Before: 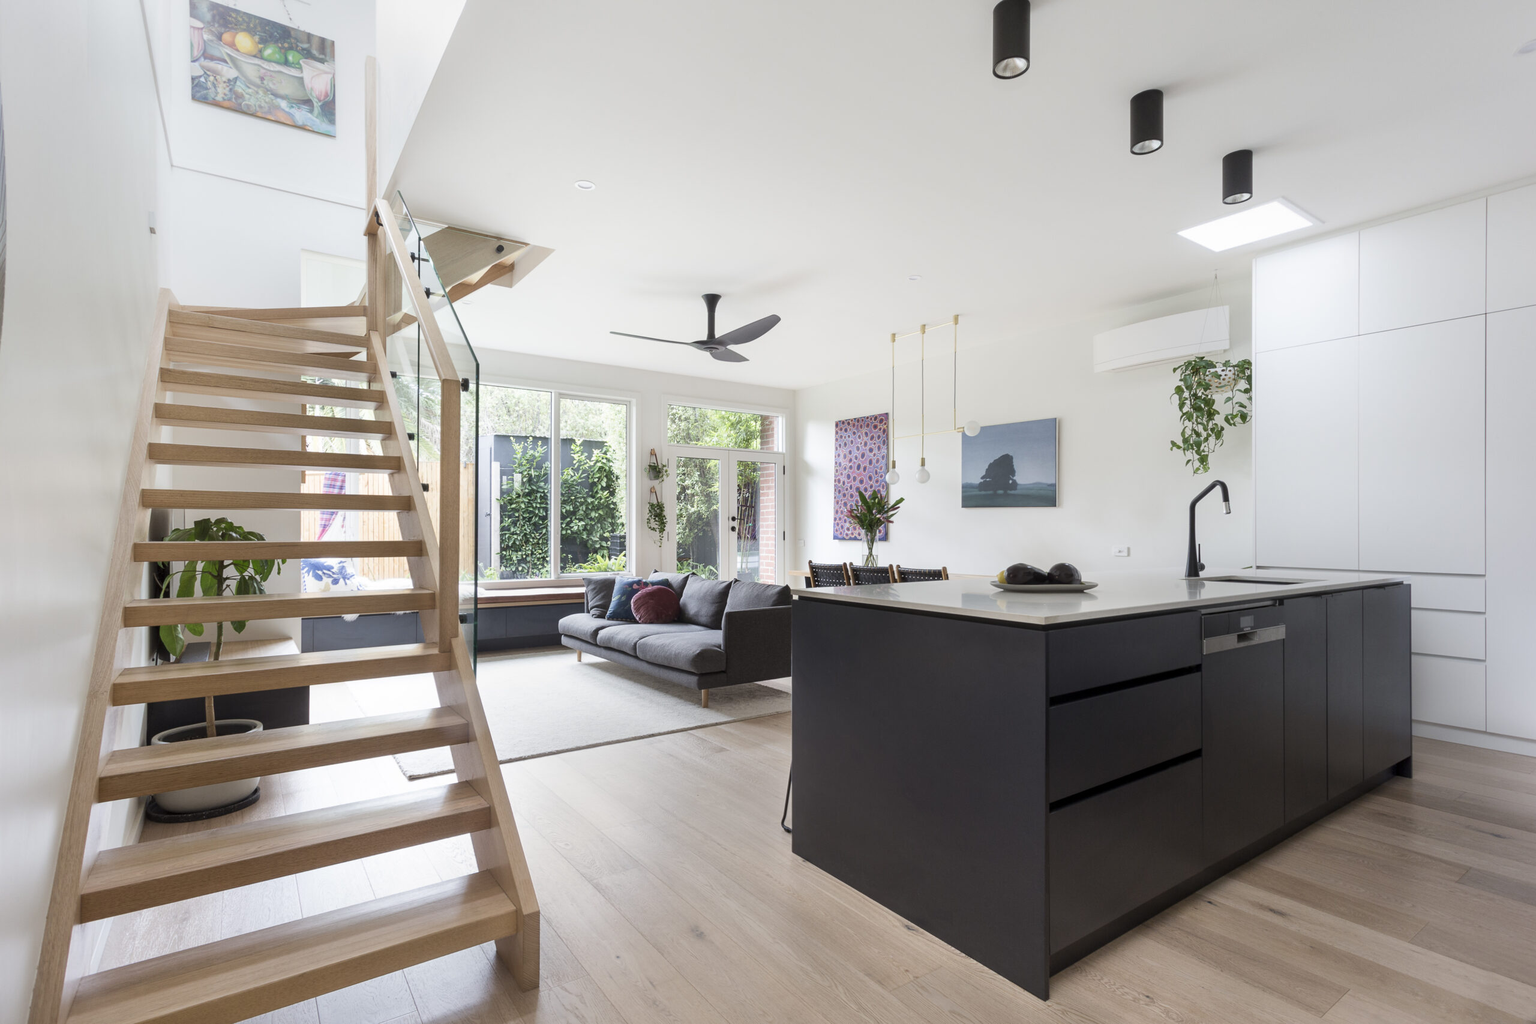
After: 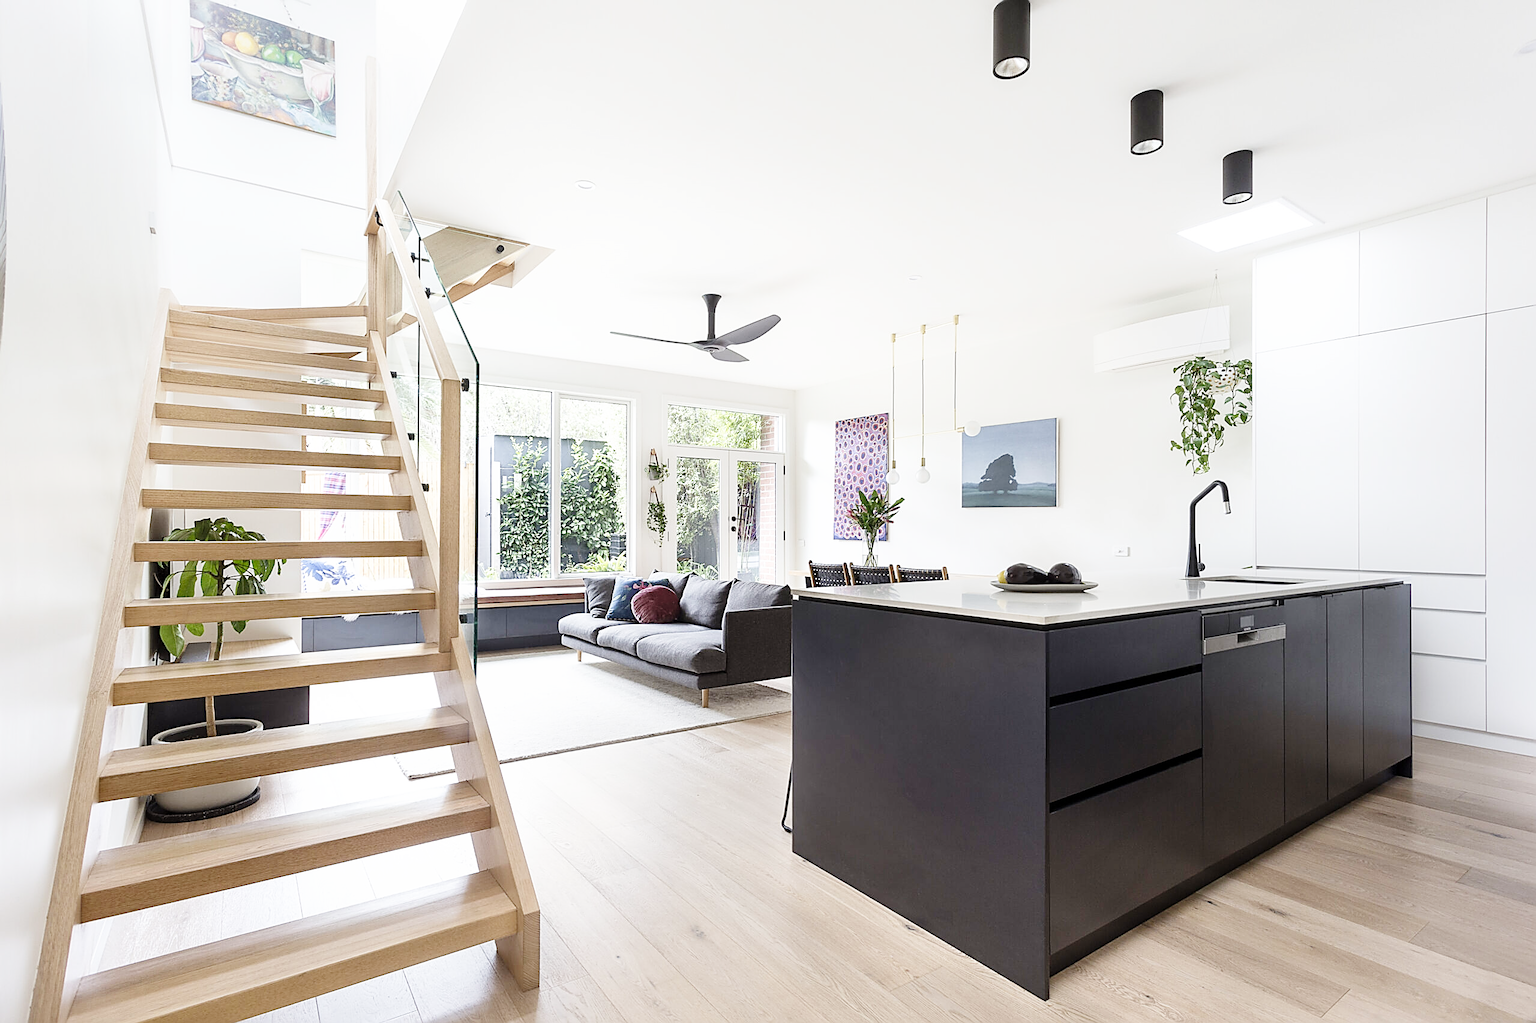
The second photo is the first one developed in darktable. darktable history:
sharpen: radius 1.644, amount 1.299
base curve: curves: ch0 [(0, 0) (0.008, 0.007) (0.022, 0.029) (0.048, 0.089) (0.092, 0.197) (0.191, 0.399) (0.275, 0.534) (0.357, 0.65) (0.477, 0.78) (0.542, 0.833) (0.799, 0.973) (1, 1)], preserve colors none
